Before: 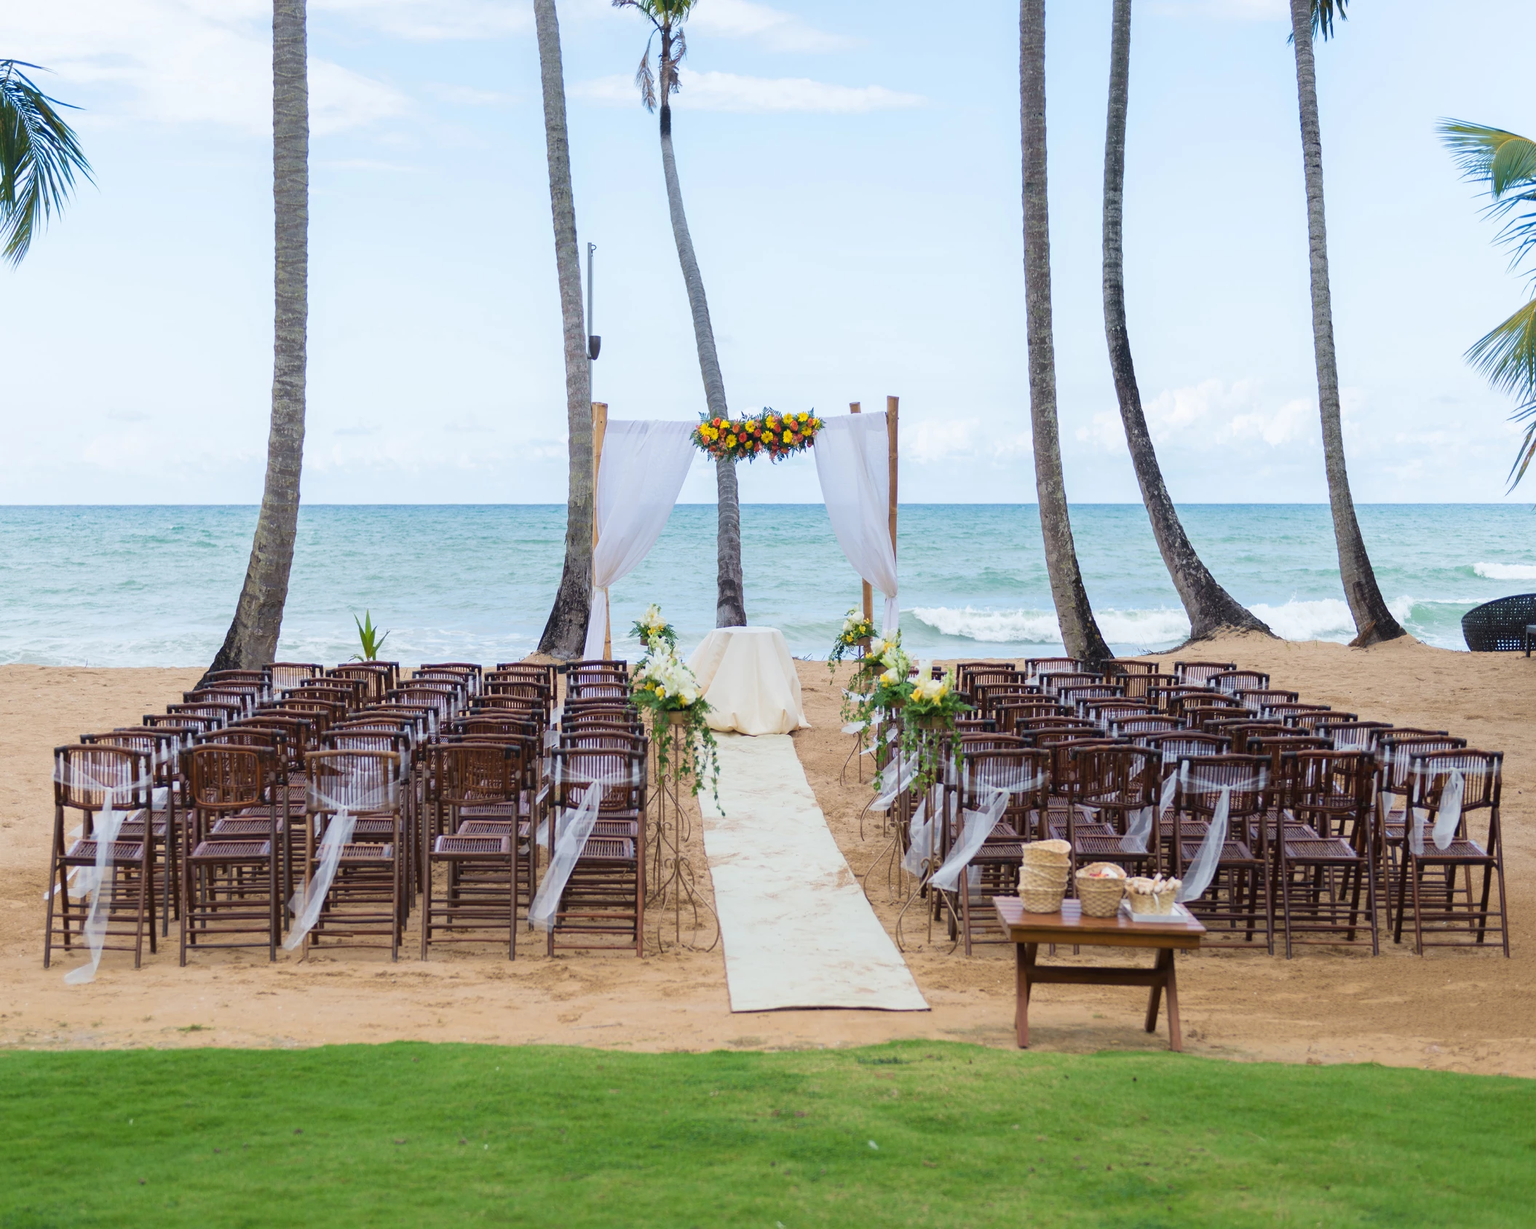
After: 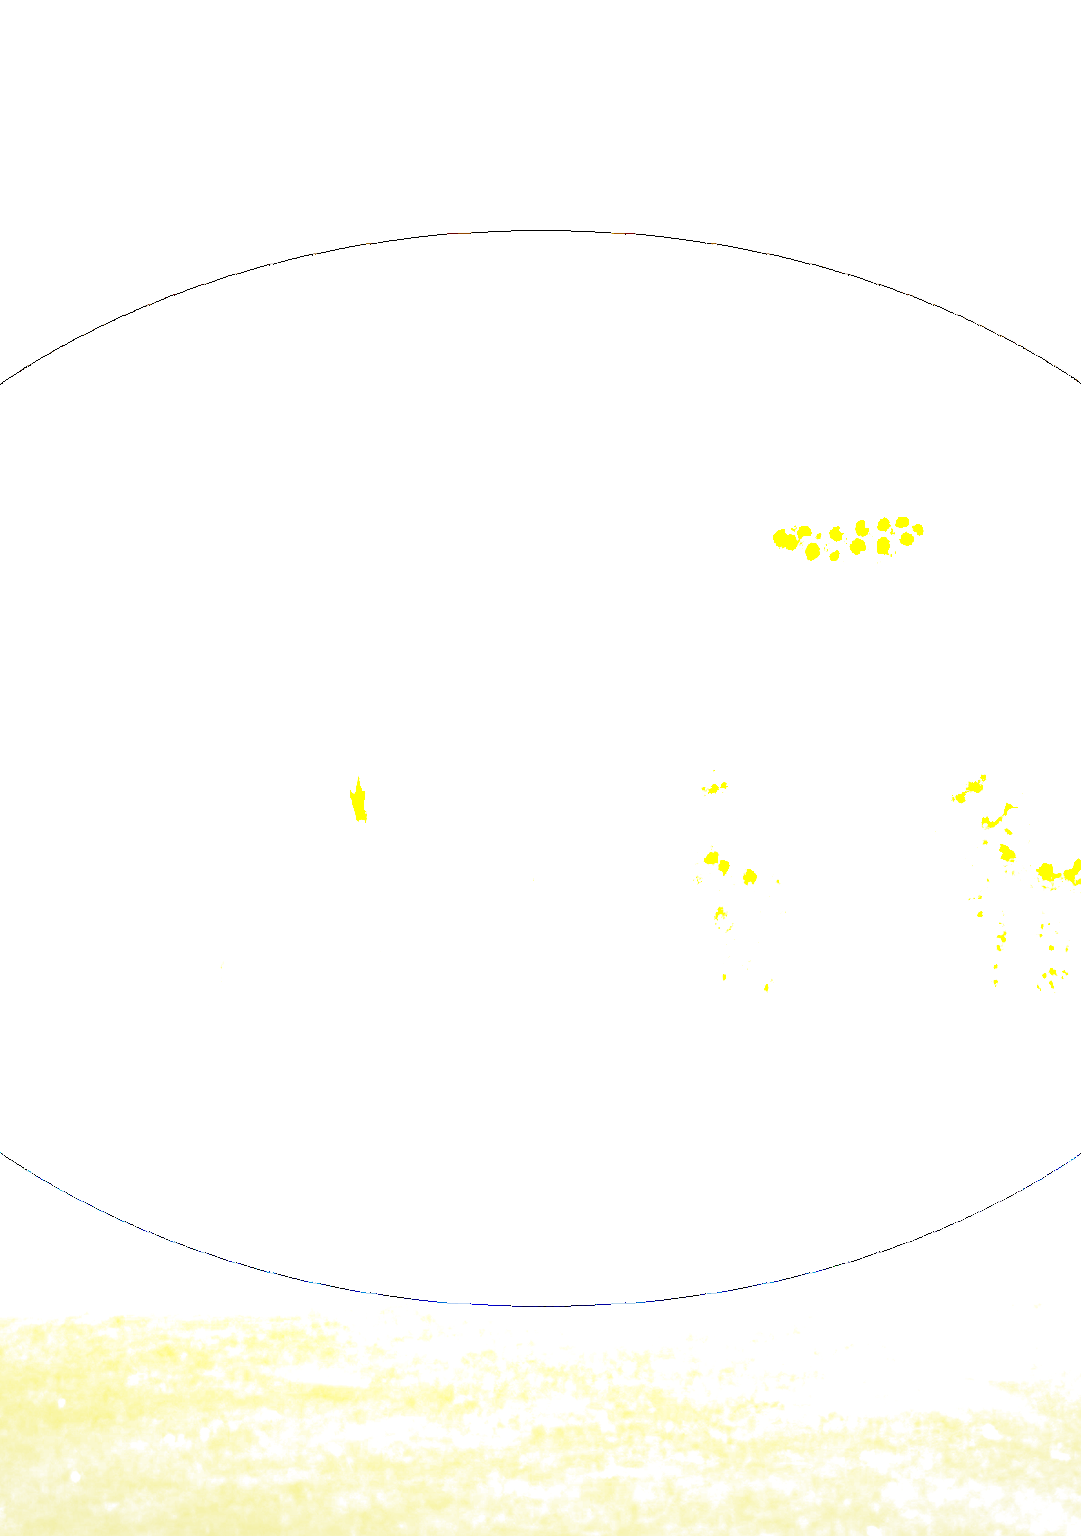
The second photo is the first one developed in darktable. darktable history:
crop: left 5.317%, right 38.376%
exposure: exposure 7.919 EV, compensate exposure bias true, compensate highlight preservation false
color balance rgb: linear chroma grading › global chroma 16.955%, perceptual saturation grading › global saturation 30.162%, contrast 4.969%
contrast brightness saturation: contrast 0.043, saturation 0.159
tone curve: curves: ch0 [(0, 0) (0.765, 0.816) (1, 1)]; ch1 [(0, 0) (0.425, 0.464) (0.5, 0.5) (0.531, 0.522) (0.588, 0.575) (0.994, 0.939)]; ch2 [(0, 0) (0.398, 0.435) (0.455, 0.481) (0.501, 0.504) (0.529, 0.544) (0.584, 0.585) (1, 0.911)], preserve colors none
local contrast: on, module defaults
vignetting: fall-off start 100.53%, brightness -0.575, width/height ratio 1.304, unbound false
